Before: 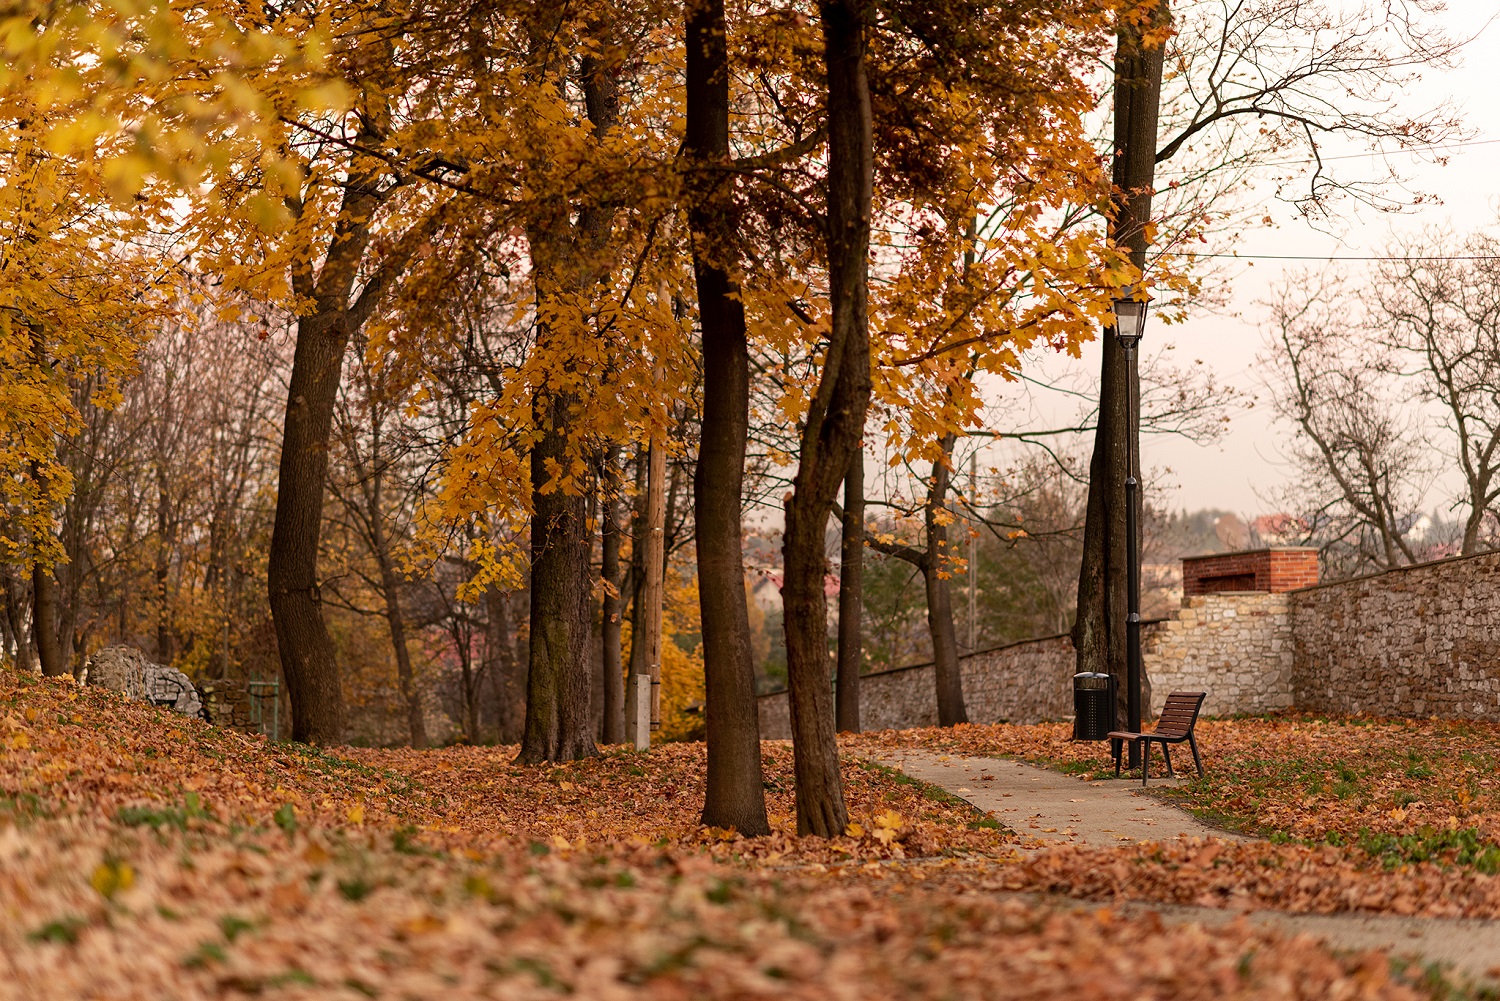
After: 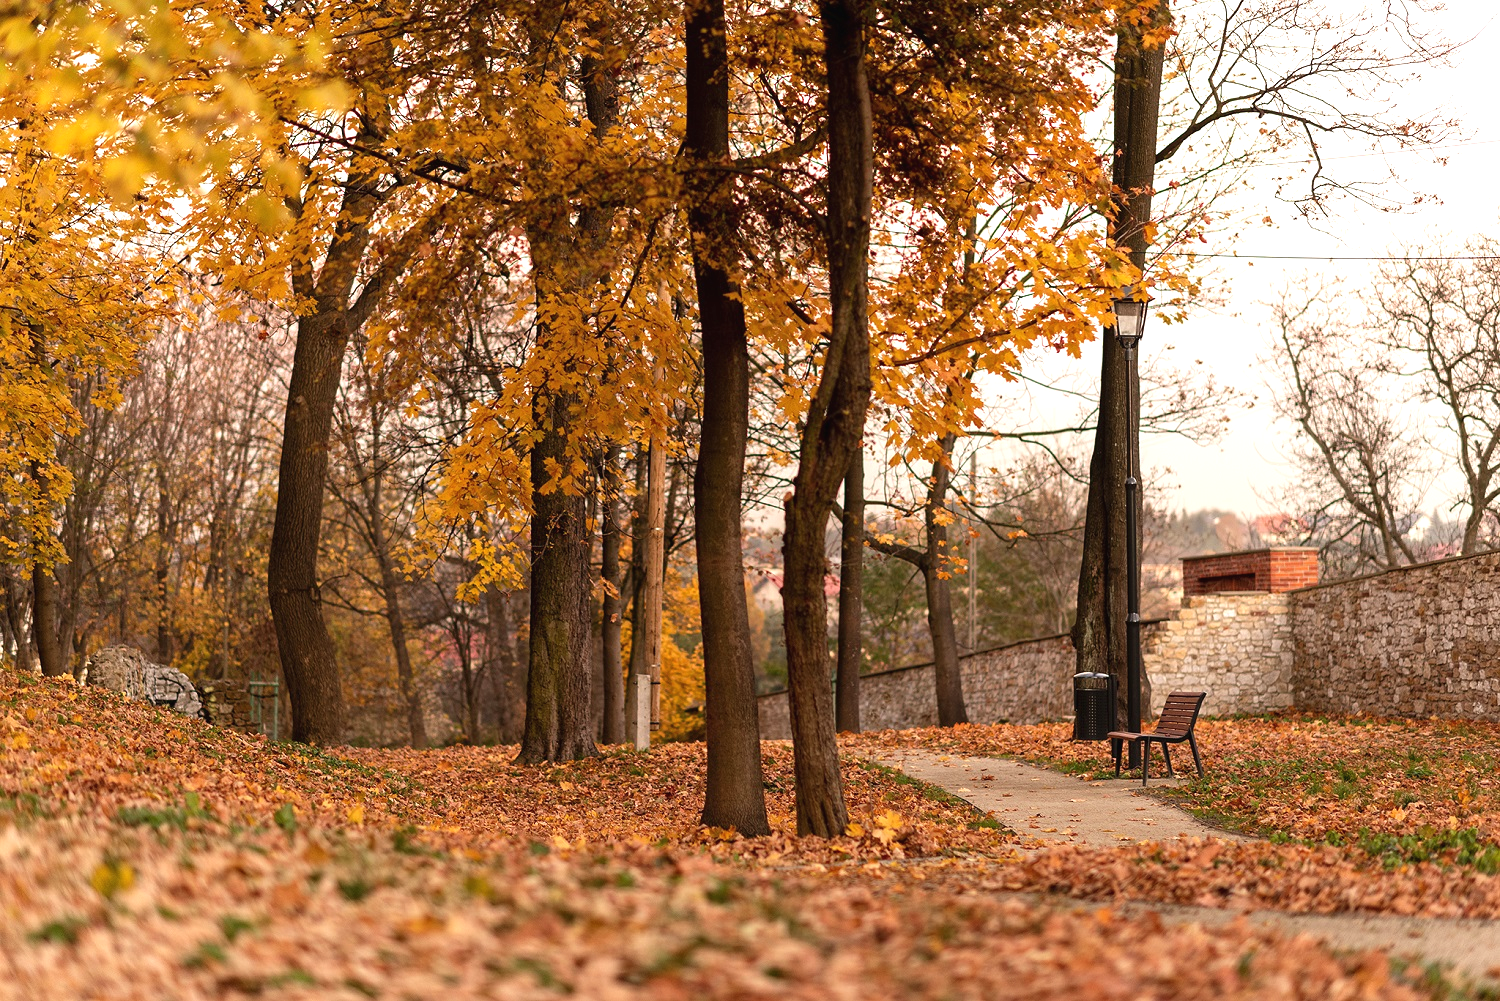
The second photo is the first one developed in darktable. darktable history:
exposure: black level correction -0.002, exposure 0.535 EV, compensate highlight preservation false
